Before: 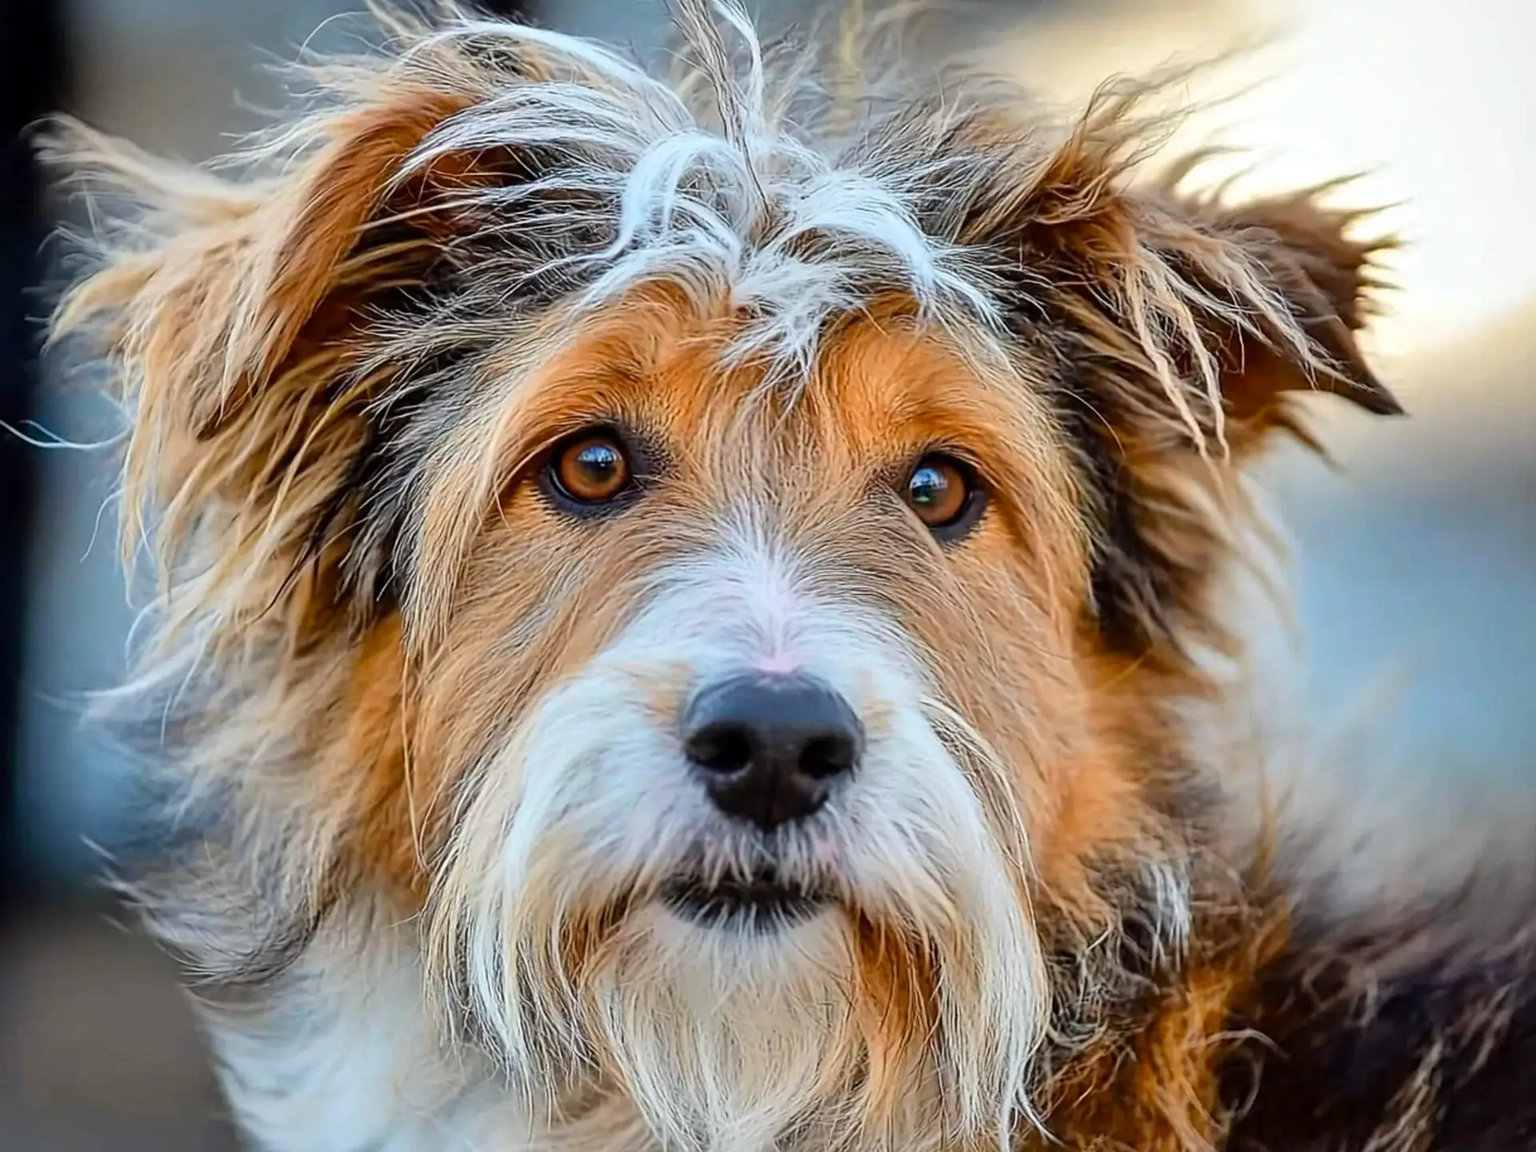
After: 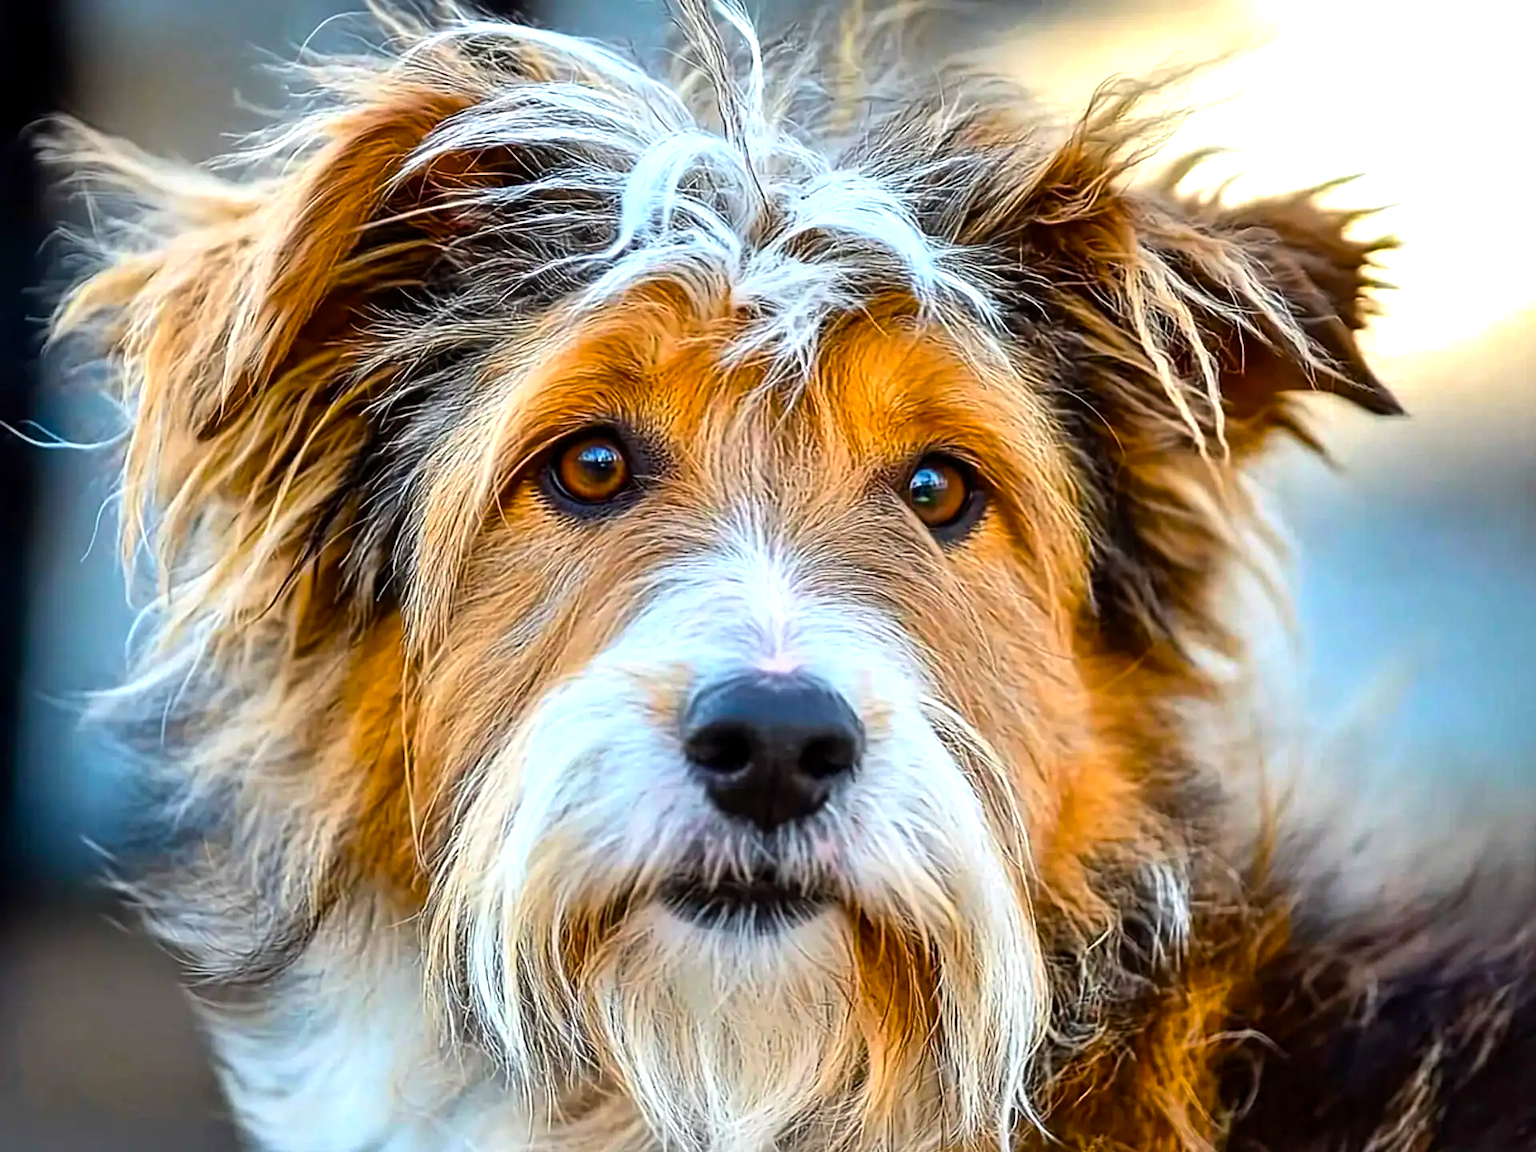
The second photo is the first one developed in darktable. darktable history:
color balance rgb: perceptual saturation grading › global saturation 30.388%, perceptual brilliance grading › highlights 16.305%, perceptual brilliance grading › shadows -13.743%, global vibrance 15.058%
